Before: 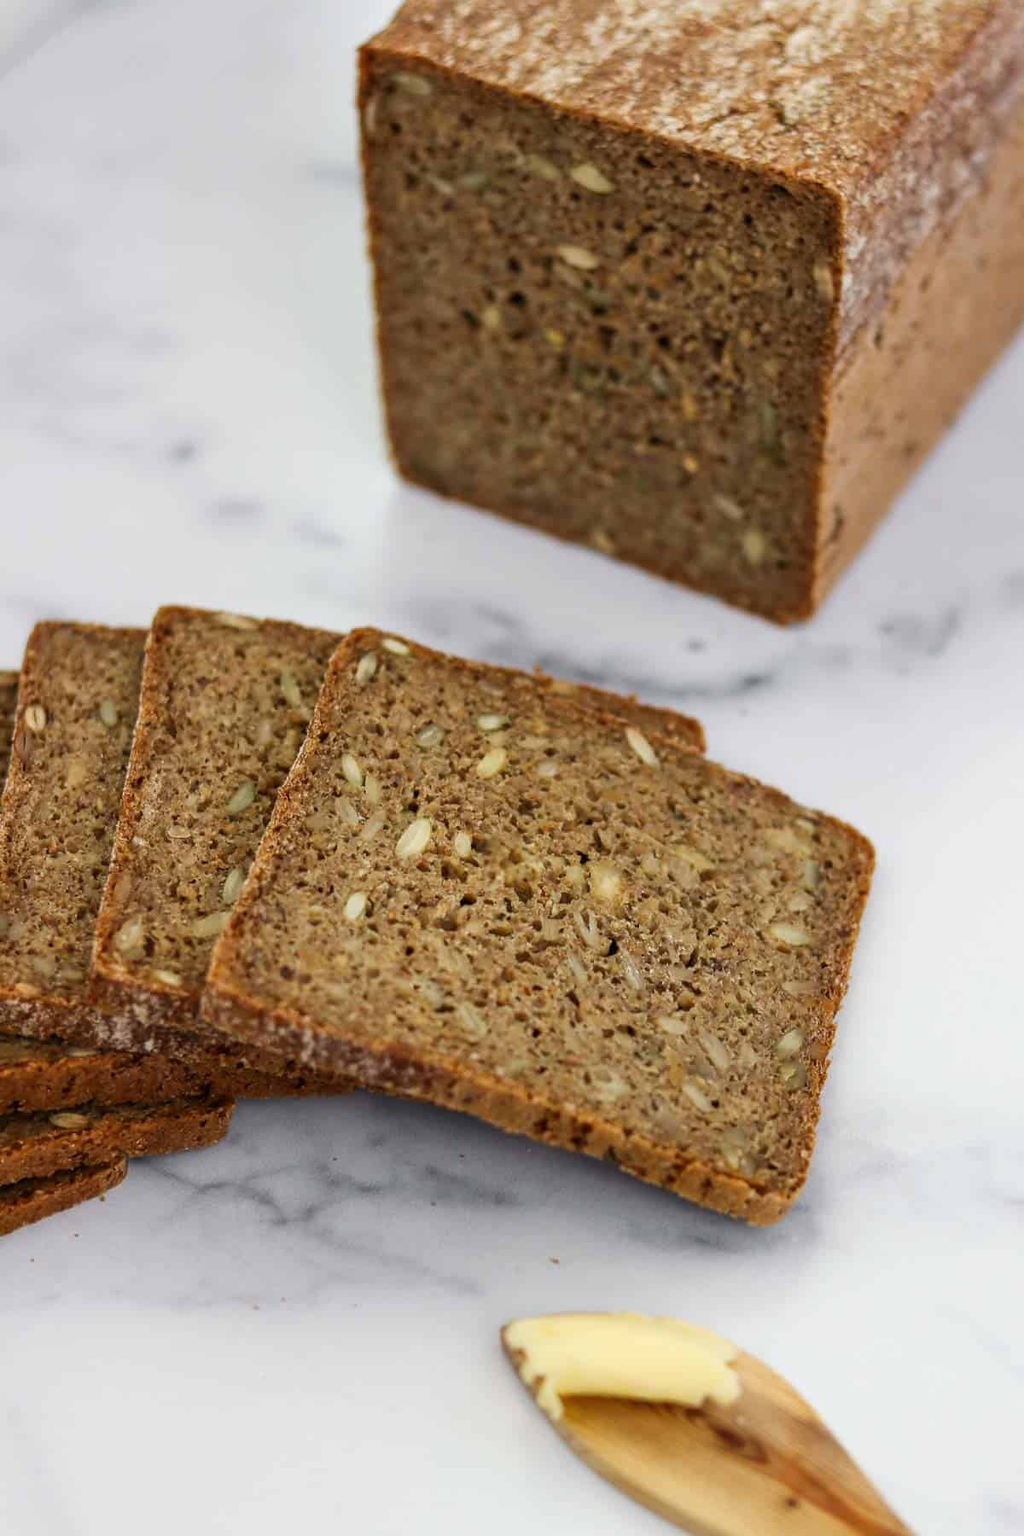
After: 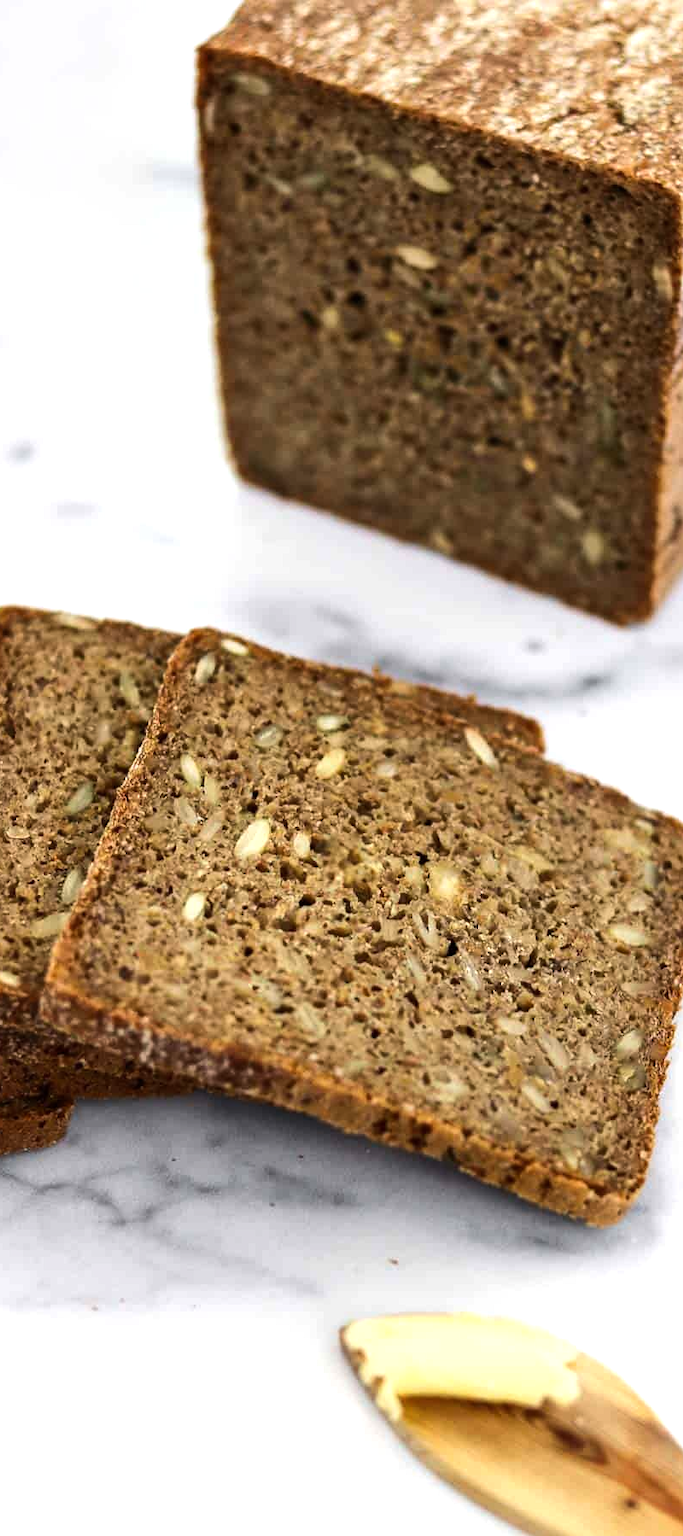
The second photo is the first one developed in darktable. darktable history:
tone equalizer: -8 EV -0.75 EV, -7 EV -0.7 EV, -6 EV -0.6 EV, -5 EV -0.4 EV, -3 EV 0.4 EV, -2 EV 0.6 EV, -1 EV 0.7 EV, +0 EV 0.75 EV, edges refinement/feathering 500, mask exposure compensation -1.57 EV, preserve details no
crop and rotate: left 15.754%, right 17.579%
